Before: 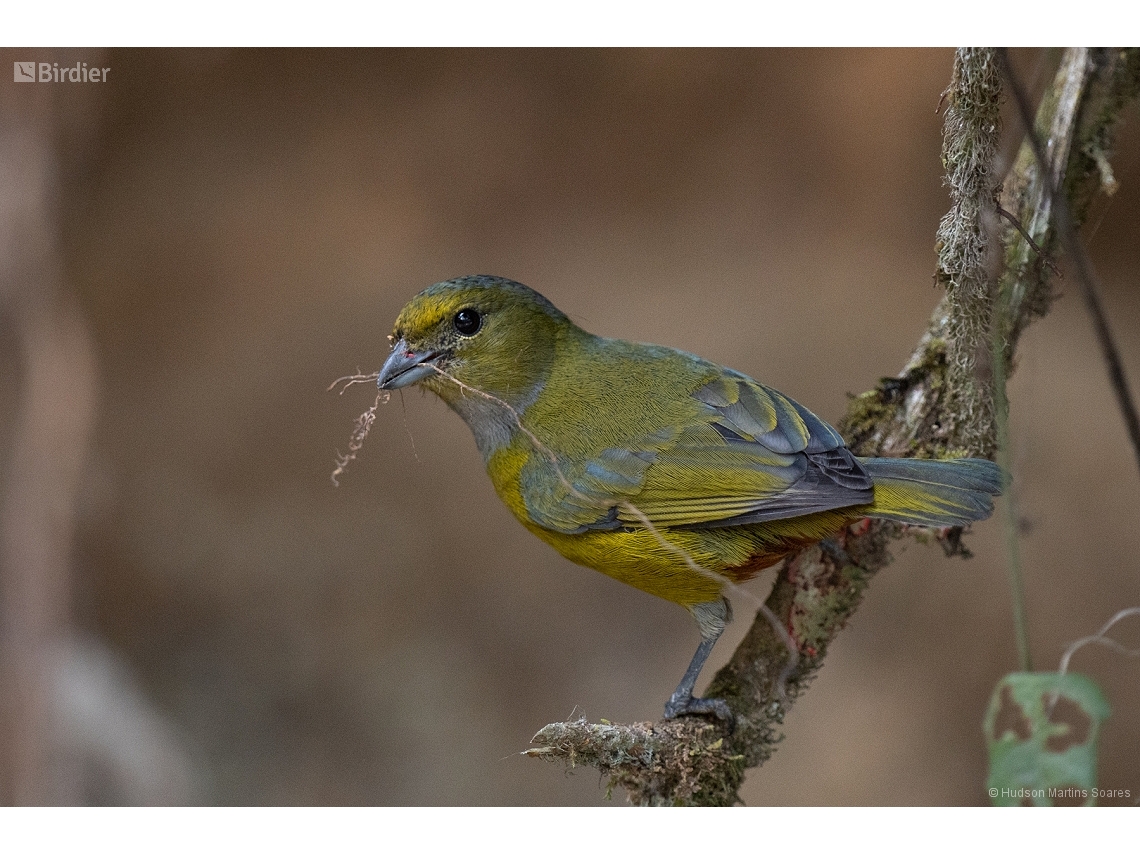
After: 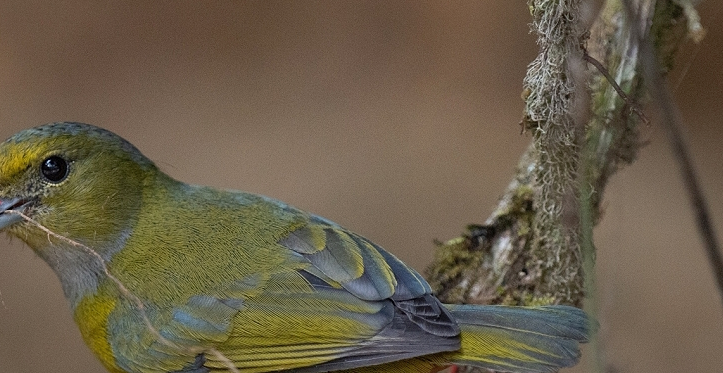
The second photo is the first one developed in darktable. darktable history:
crop: left 36.254%, top 17.936%, right 0.307%, bottom 38.34%
shadows and highlights: on, module defaults
